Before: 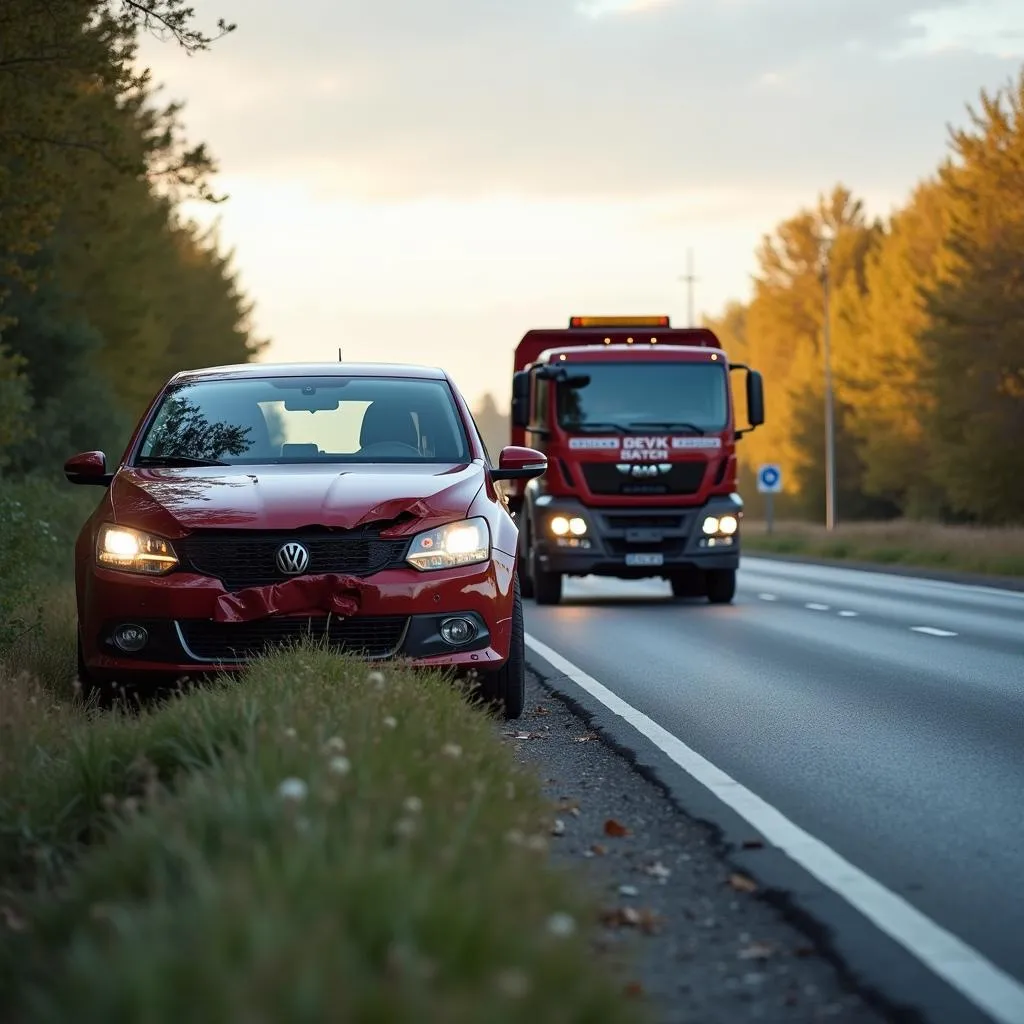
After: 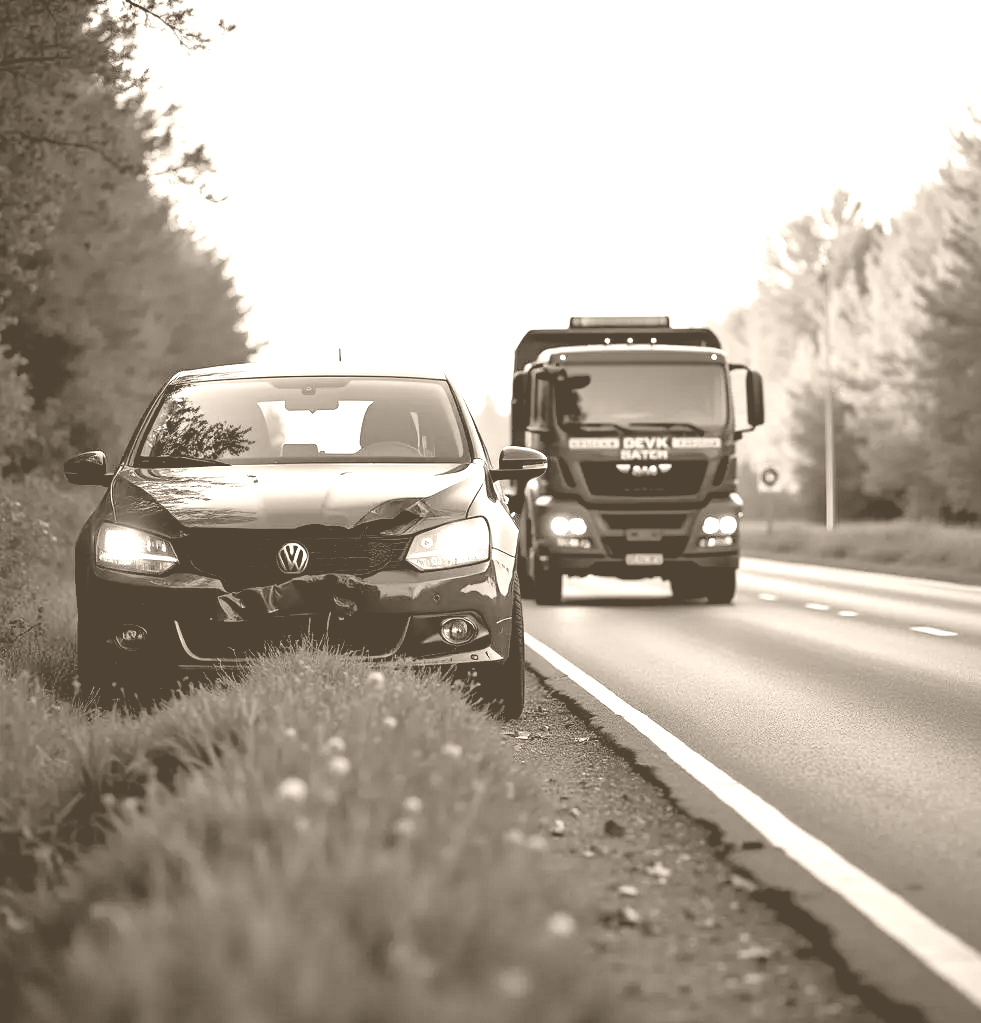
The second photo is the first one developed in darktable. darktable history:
crop: right 4.126%, bottom 0.031%
colorize: hue 34.49°, saturation 35.33%, source mix 100%, version 1
exposure: black level correction 0.01, exposure 0.011 EV, compensate highlight preservation false
local contrast: mode bilateral grid, contrast 20, coarseness 50, detail 130%, midtone range 0.2
